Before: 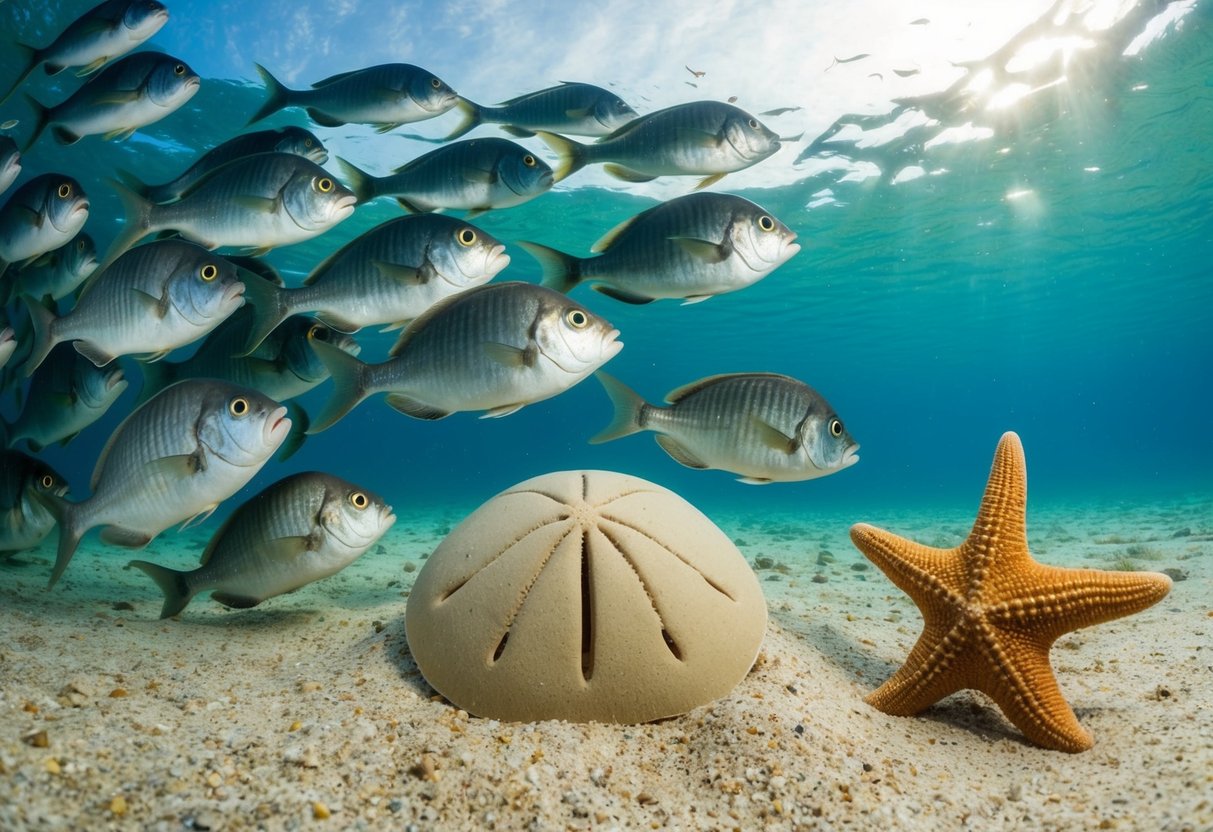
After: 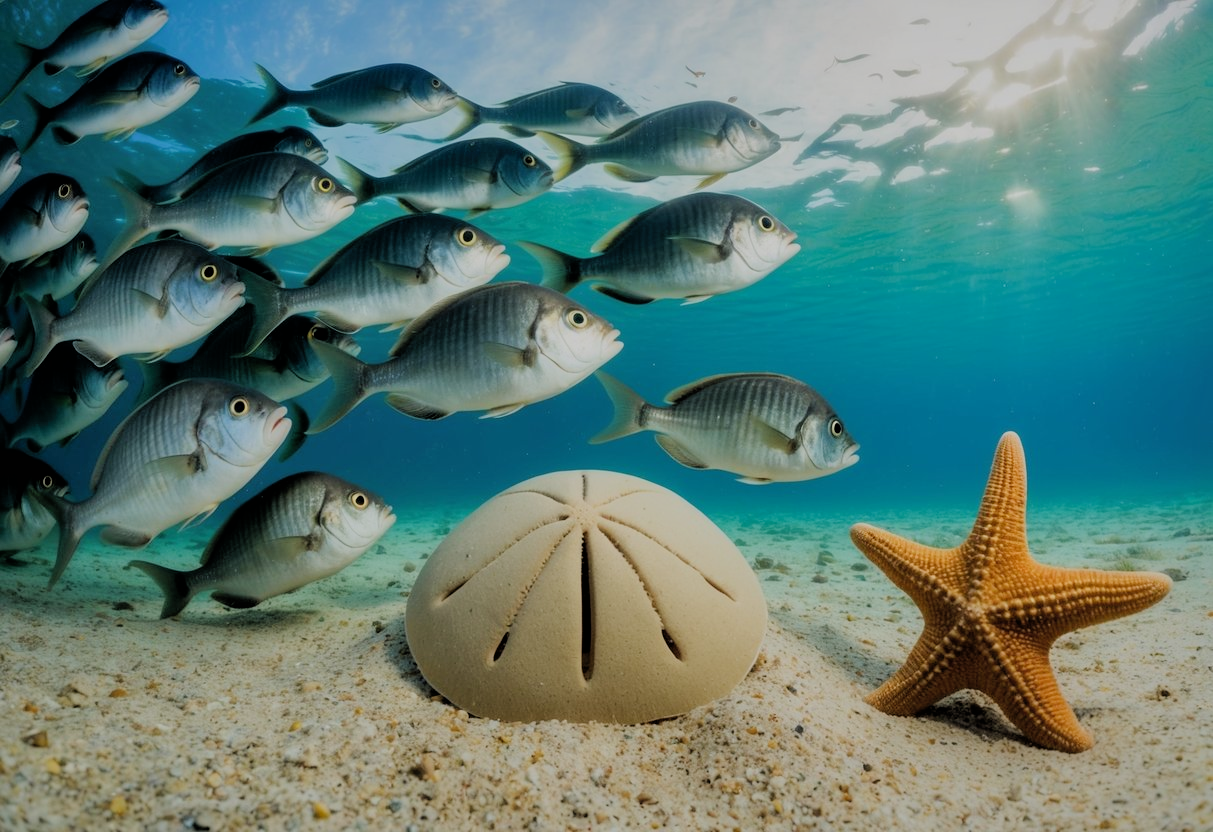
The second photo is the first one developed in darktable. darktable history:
filmic rgb: black relative exposure -4.88 EV, hardness 2.82
shadows and highlights: shadows 40, highlights -60
